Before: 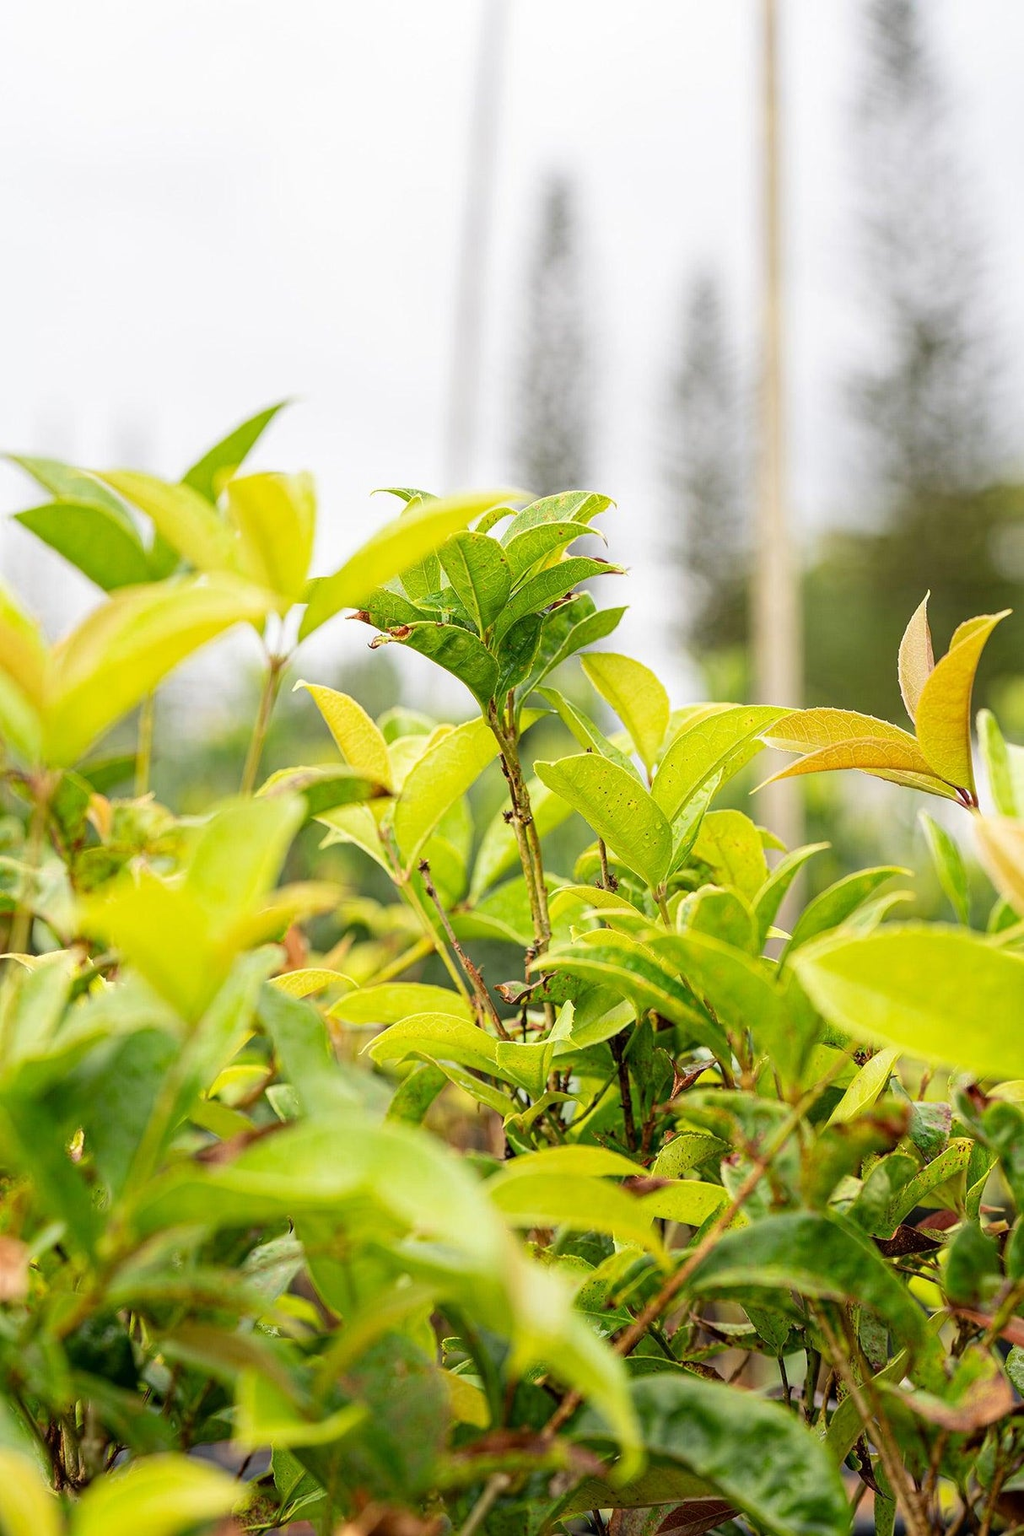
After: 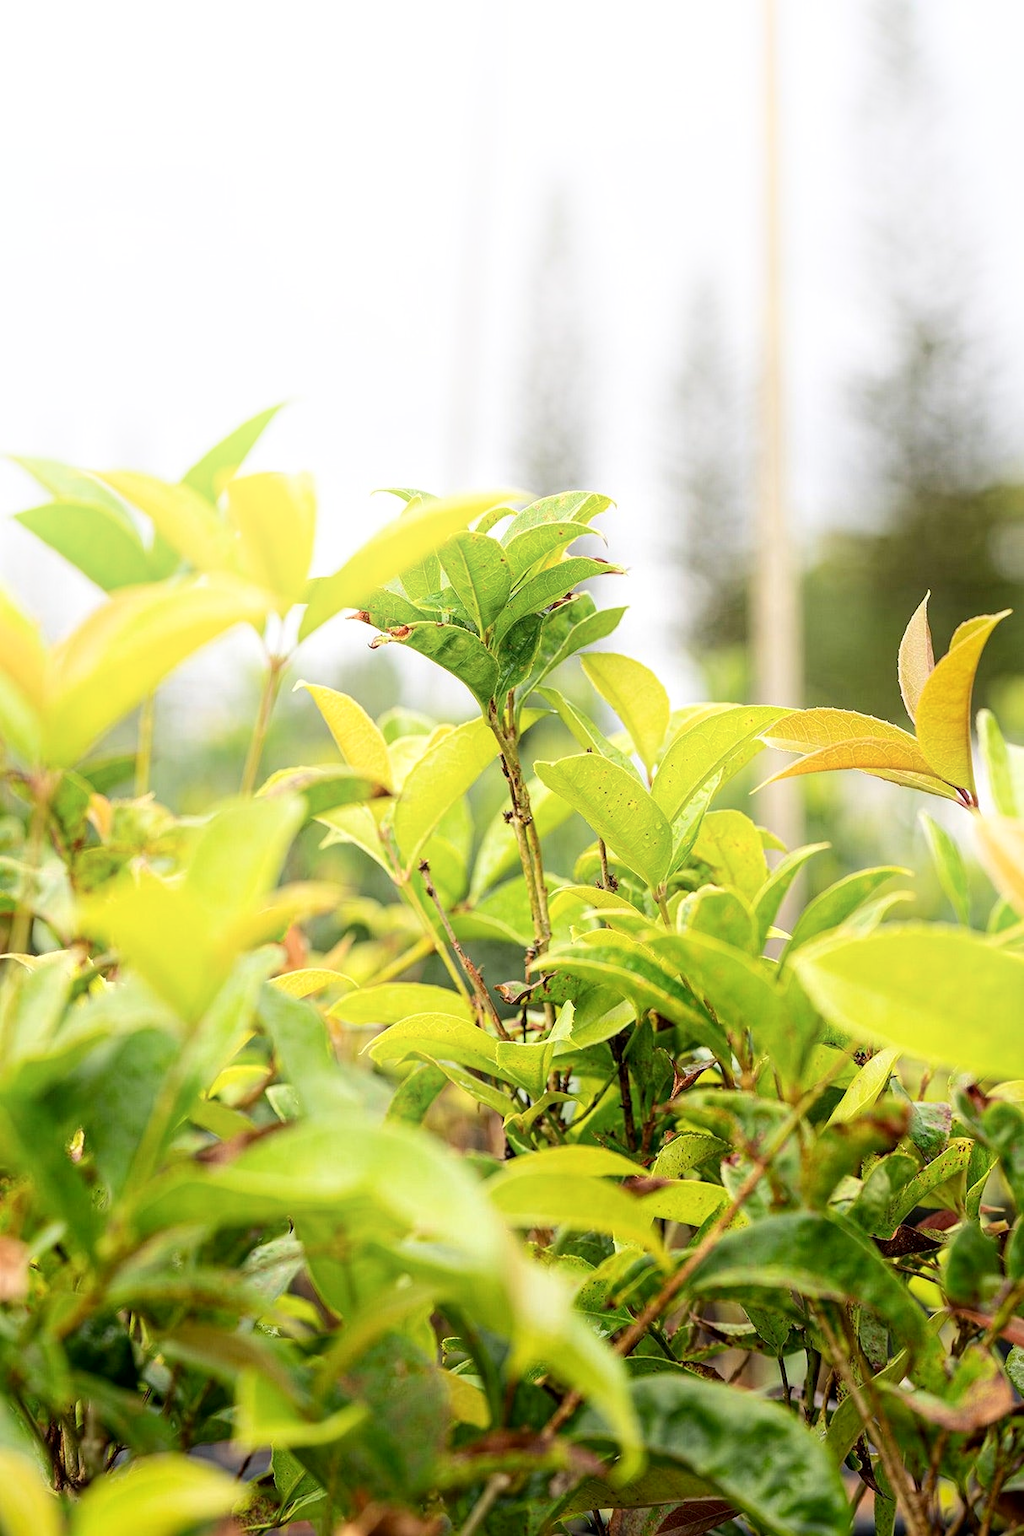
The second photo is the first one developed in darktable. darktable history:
local contrast: mode bilateral grid, contrast 20, coarseness 51, detail 128%, midtone range 0.2
shadows and highlights: shadows -41.19, highlights 62.91, soften with gaussian
